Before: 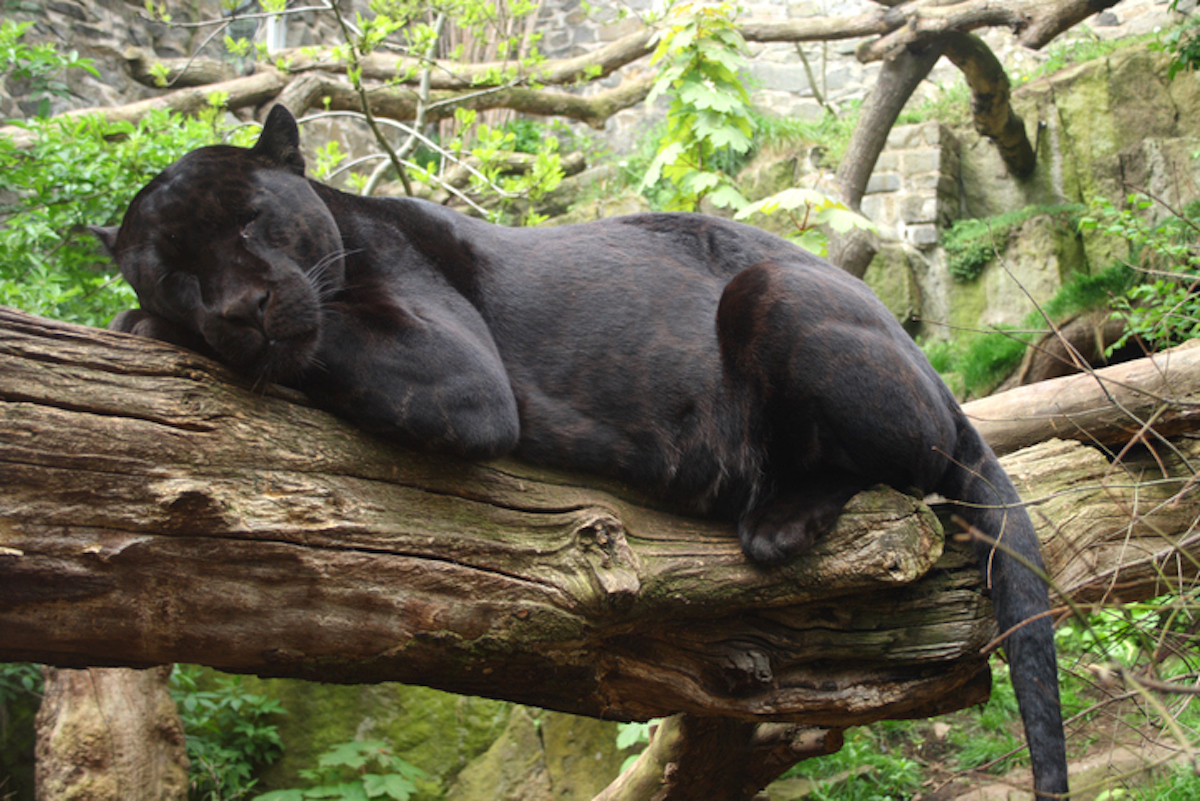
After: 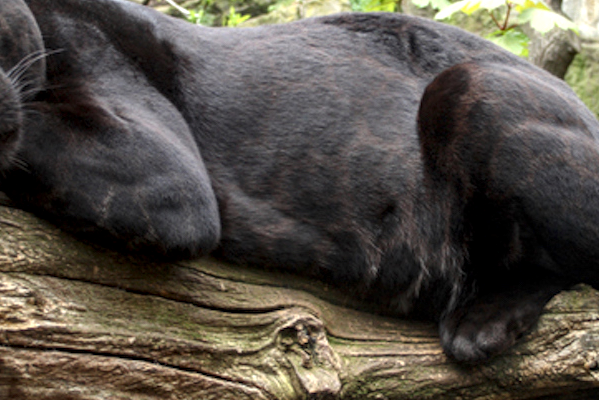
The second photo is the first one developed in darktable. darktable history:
crop: left 25%, top 25%, right 25%, bottom 25%
local contrast: detail 150%
